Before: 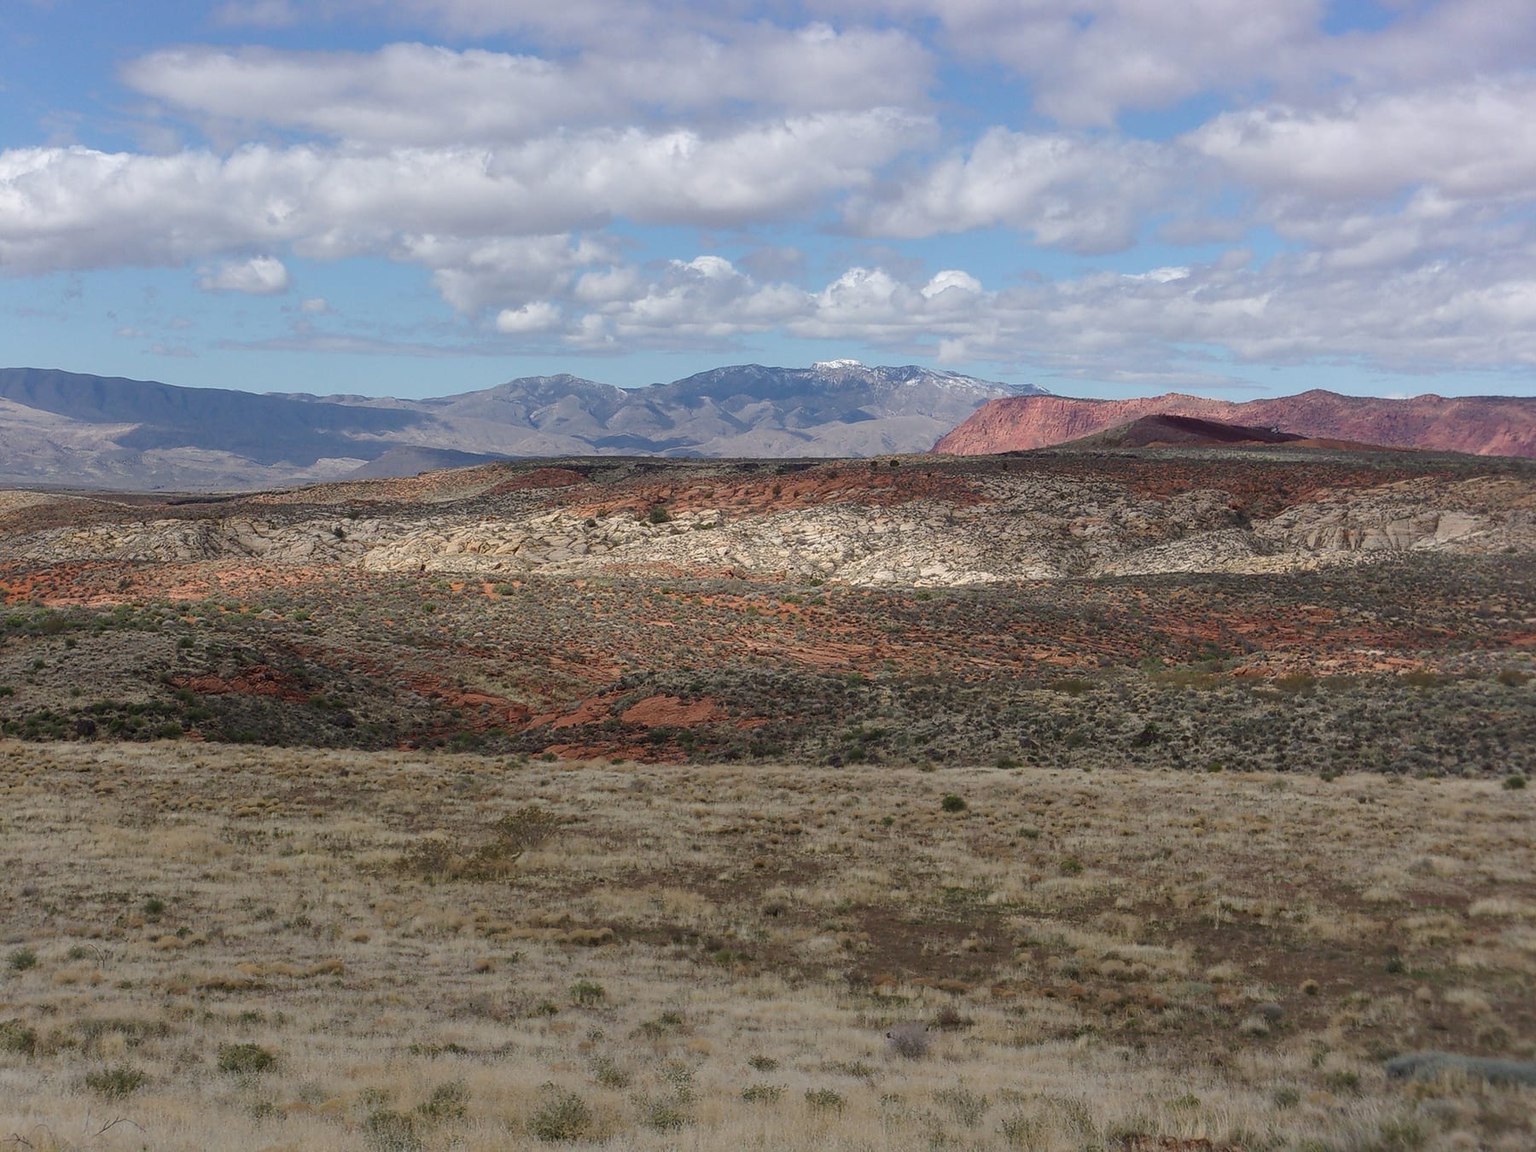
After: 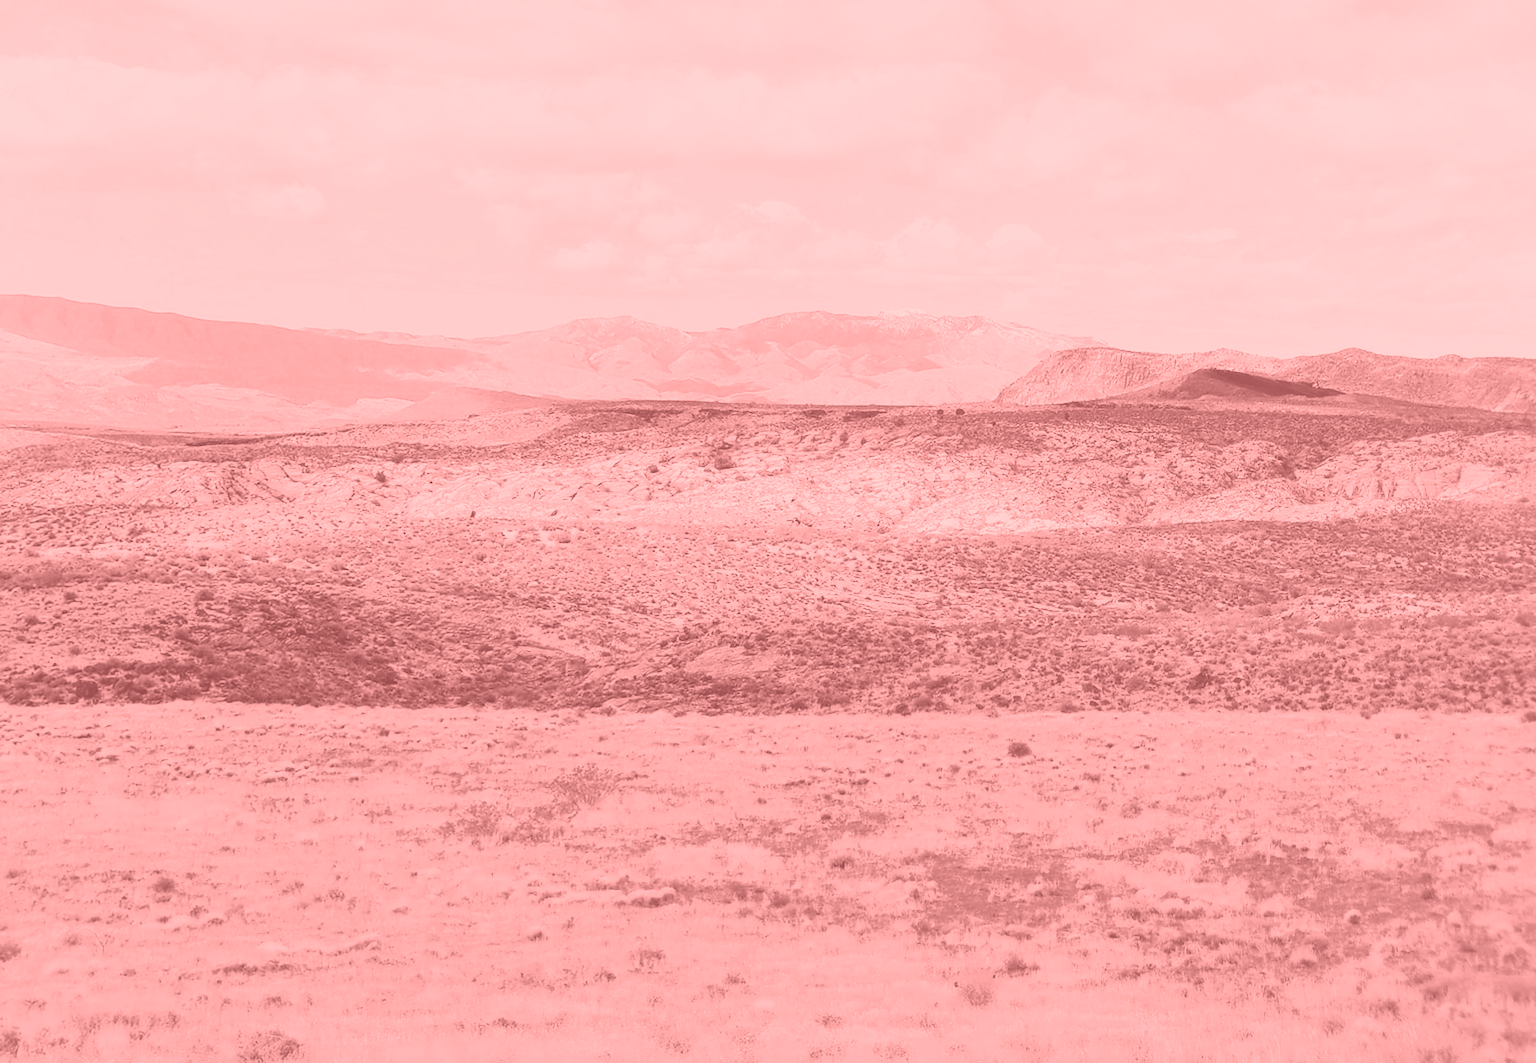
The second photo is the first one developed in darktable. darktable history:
color zones: curves: ch0 [(0.004, 0.306) (0.107, 0.448) (0.252, 0.656) (0.41, 0.398) (0.595, 0.515) (0.768, 0.628)]; ch1 [(0.07, 0.323) (0.151, 0.452) (0.252, 0.608) (0.346, 0.221) (0.463, 0.189) (0.61, 0.368) (0.735, 0.395) (0.921, 0.412)]; ch2 [(0, 0.476) (0.132, 0.512) (0.243, 0.512) (0.397, 0.48) (0.522, 0.376) (0.634, 0.536) (0.761, 0.46)]
colorize: saturation 51%, source mix 50.67%, lightness 50.67%
base curve: curves: ch0 [(0, 0.003) (0.001, 0.002) (0.006, 0.004) (0.02, 0.022) (0.048, 0.086) (0.094, 0.234) (0.162, 0.431) (0.258, 0.629) (0.385, 0.8) (0.548, 0.918) (0.751, 0.988) (1, 1)], preserve colors none
rotate and perspective: rotation -0.013°, lens shift (vertical) -0.027, lens shift (horizontal) 0.178, crop left 0.016, crop right 0.989, crop top 0.082, crop bottom 0.918
color correction: highlights a* -14.62, highlights b* -16.22, shadows a* 10.12, shadows b* 29.4
